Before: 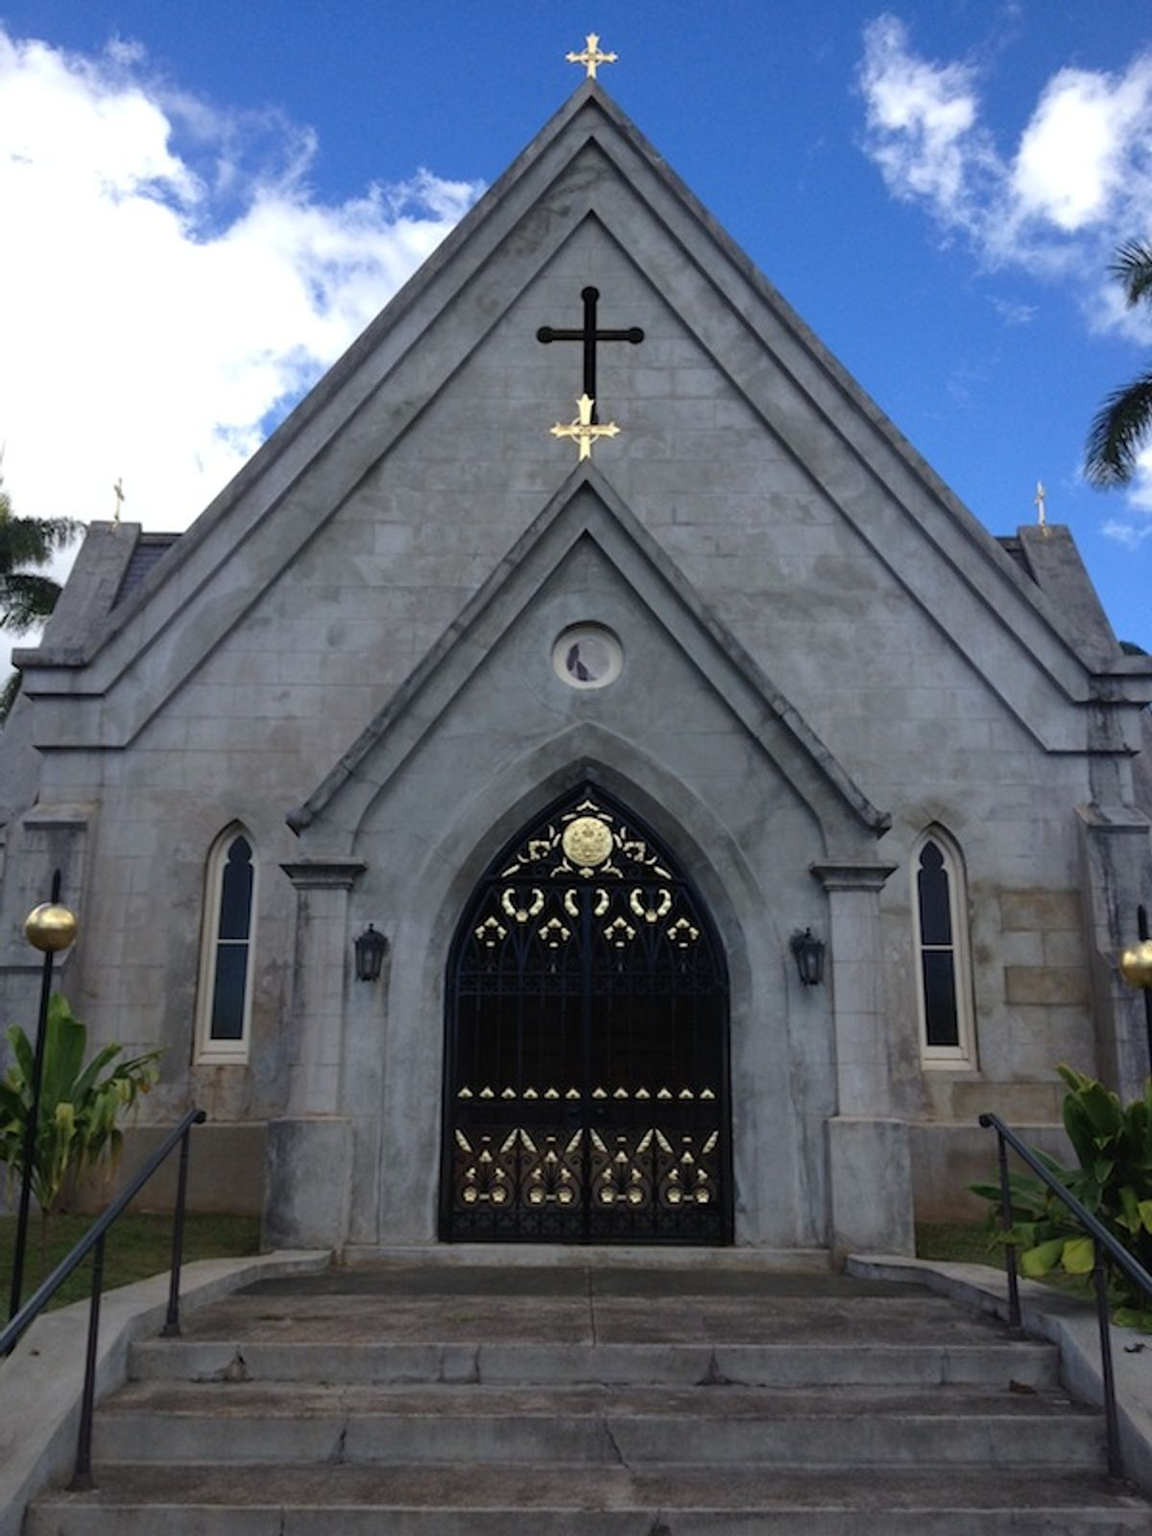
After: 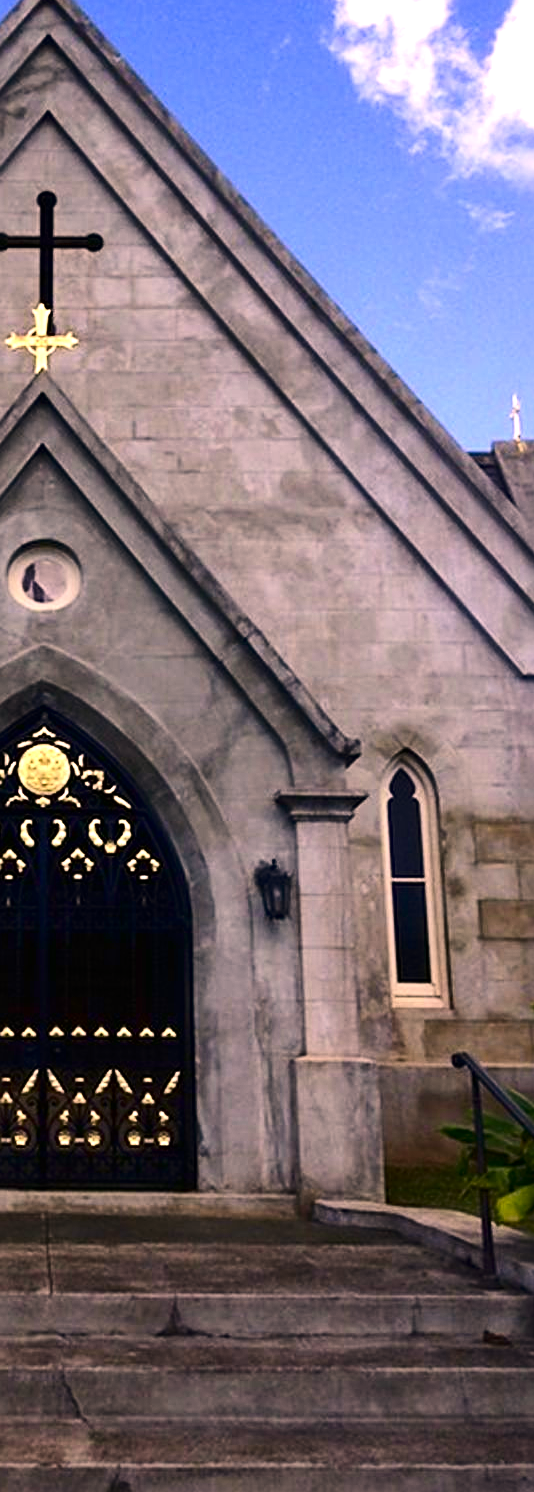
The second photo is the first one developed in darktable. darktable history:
contrast brightness saturation: contrast 0.219, brightness -0.181, saturation 0.245
color correction: highlights a* 17.6, highlights b* 18.78
crop: left 47.404%, top 6.743%, right 8.029%
exposure: exposure 0.993 EV, compensate exposure bias true, compensate highlight preservation false
sharpen: radius 2.496, amount 0.334
